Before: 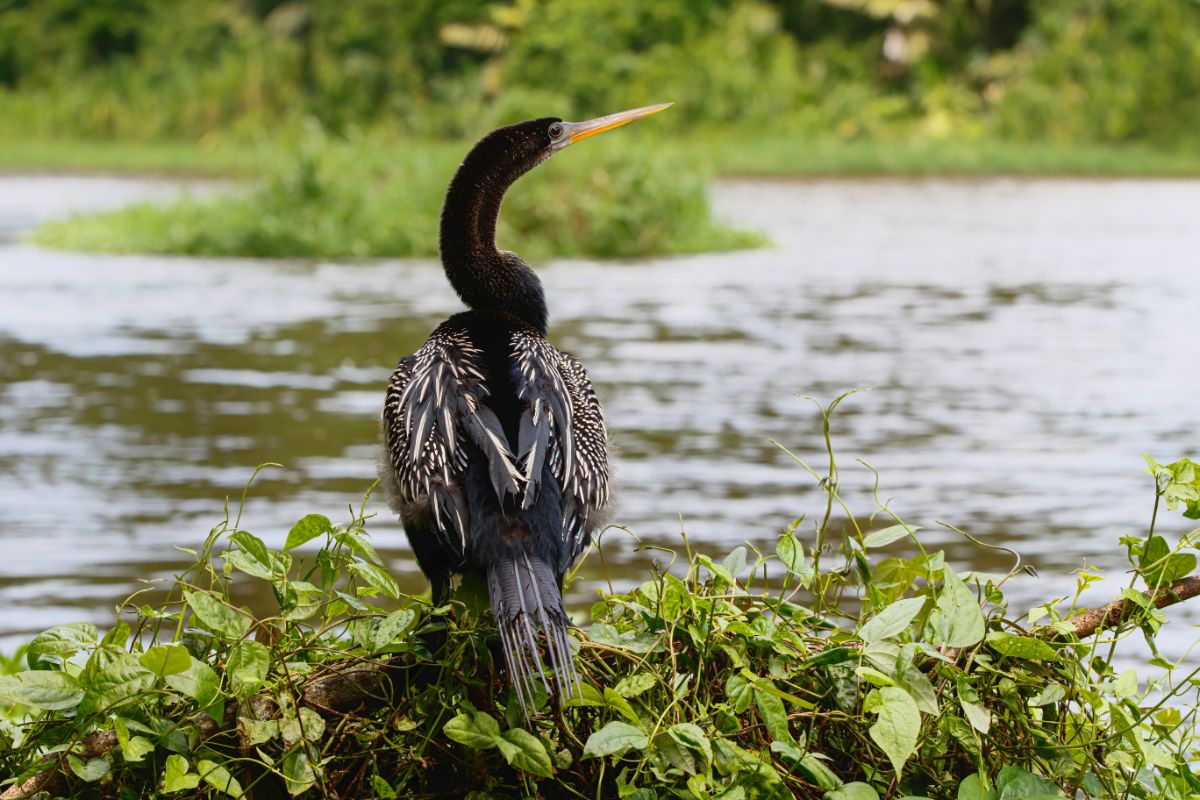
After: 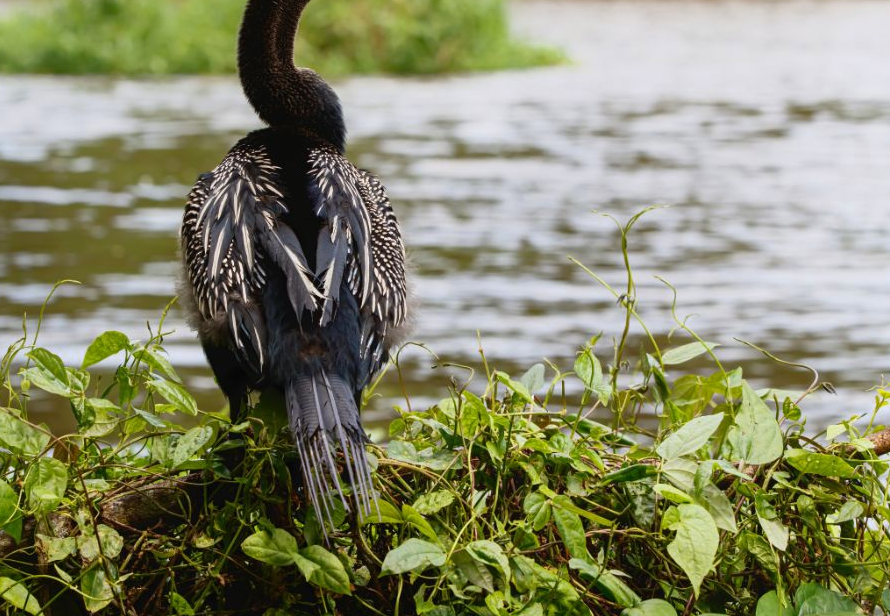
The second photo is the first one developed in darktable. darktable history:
color zones: curves: ch0 [(0.068, 0.464) (0.25, 0.5) (0.48, 0.508) (0.75, 0.536) (0.886, 0.476) (0.967, 0.456)]; ch1 [(0.066, 0.456) (0.25, 0.5) (0.616, 0.508) (0.746, 0.56) (0.934, 0.444)]
crop: left 16.854%, top 22.98%, right 8.952%
